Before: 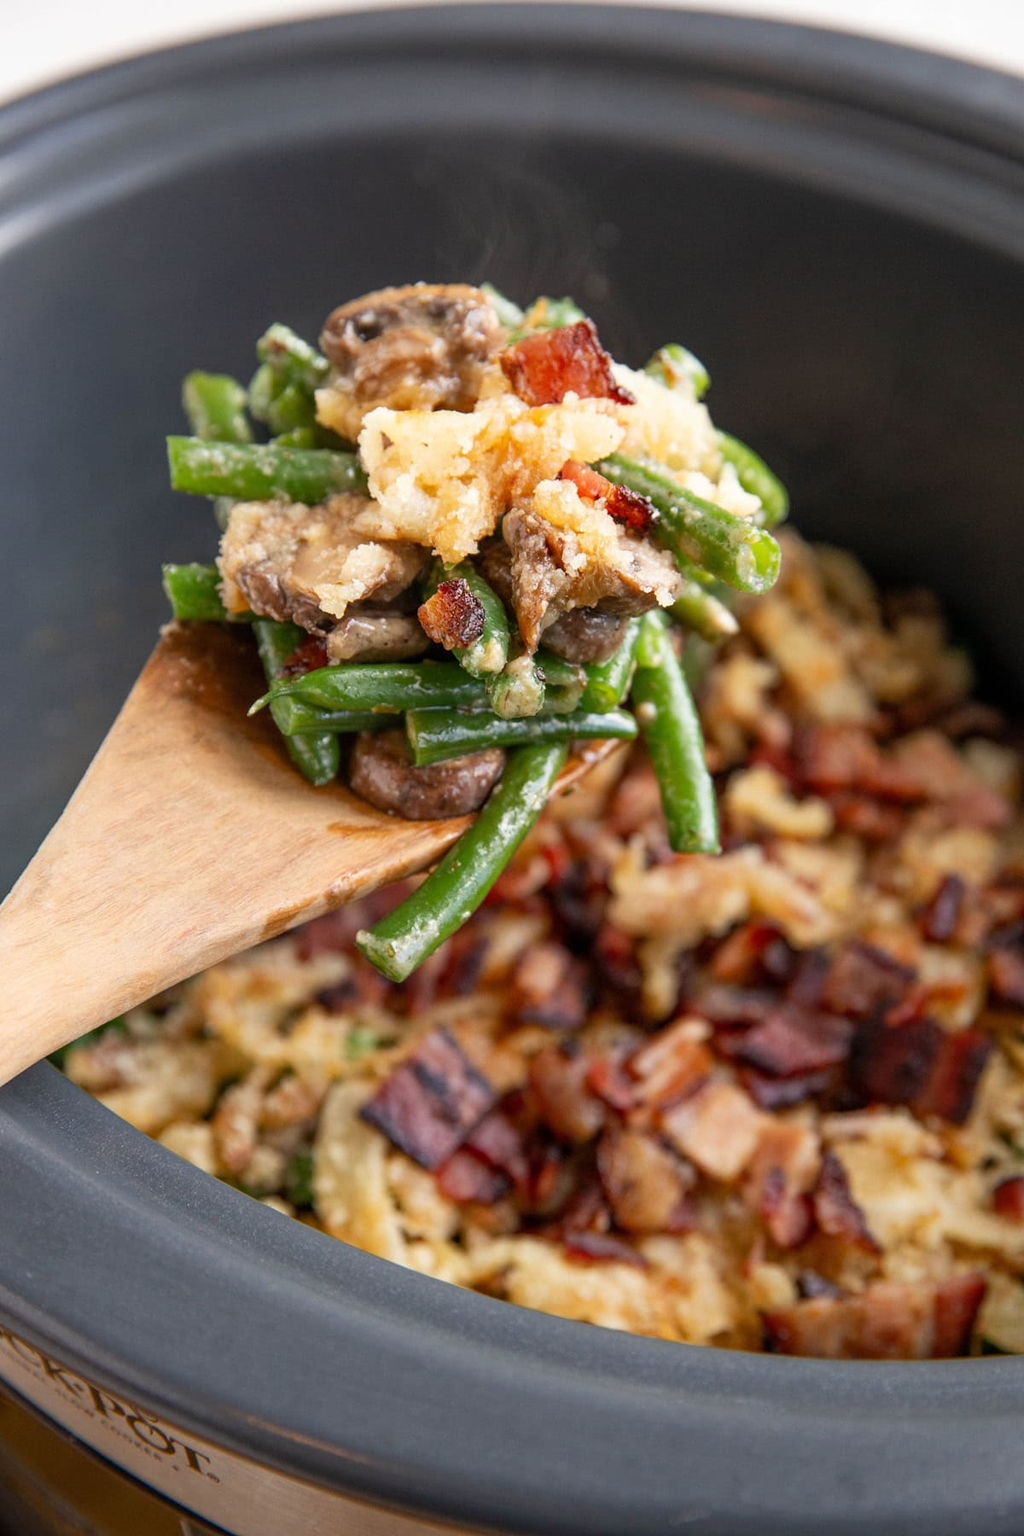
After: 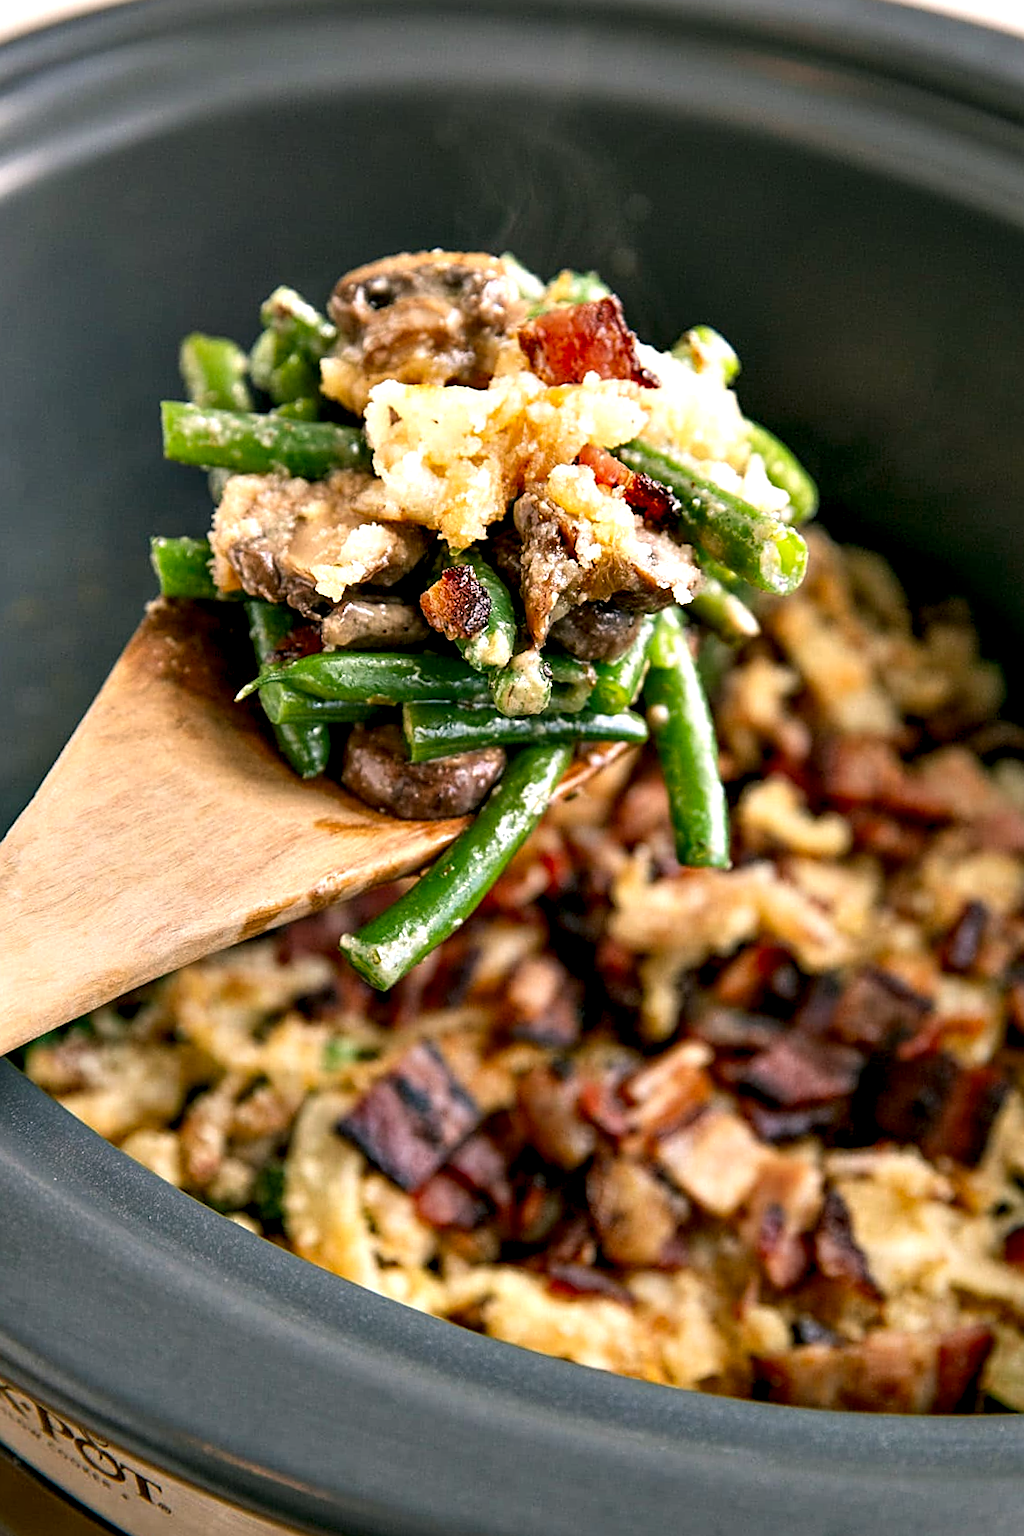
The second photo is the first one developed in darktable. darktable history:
crop and rotate: angle -2.39°
sharpen: on, module defaults
color correction: highlights a* 4.5, highlights b* 4.96, shadows a* -7.56, shadows b* 4.87
contrast equalizer: octaves 7, y [[0.6 ×6], [0.55 ×6], [0 ×6], [0 ×6], [0 ×6]]
